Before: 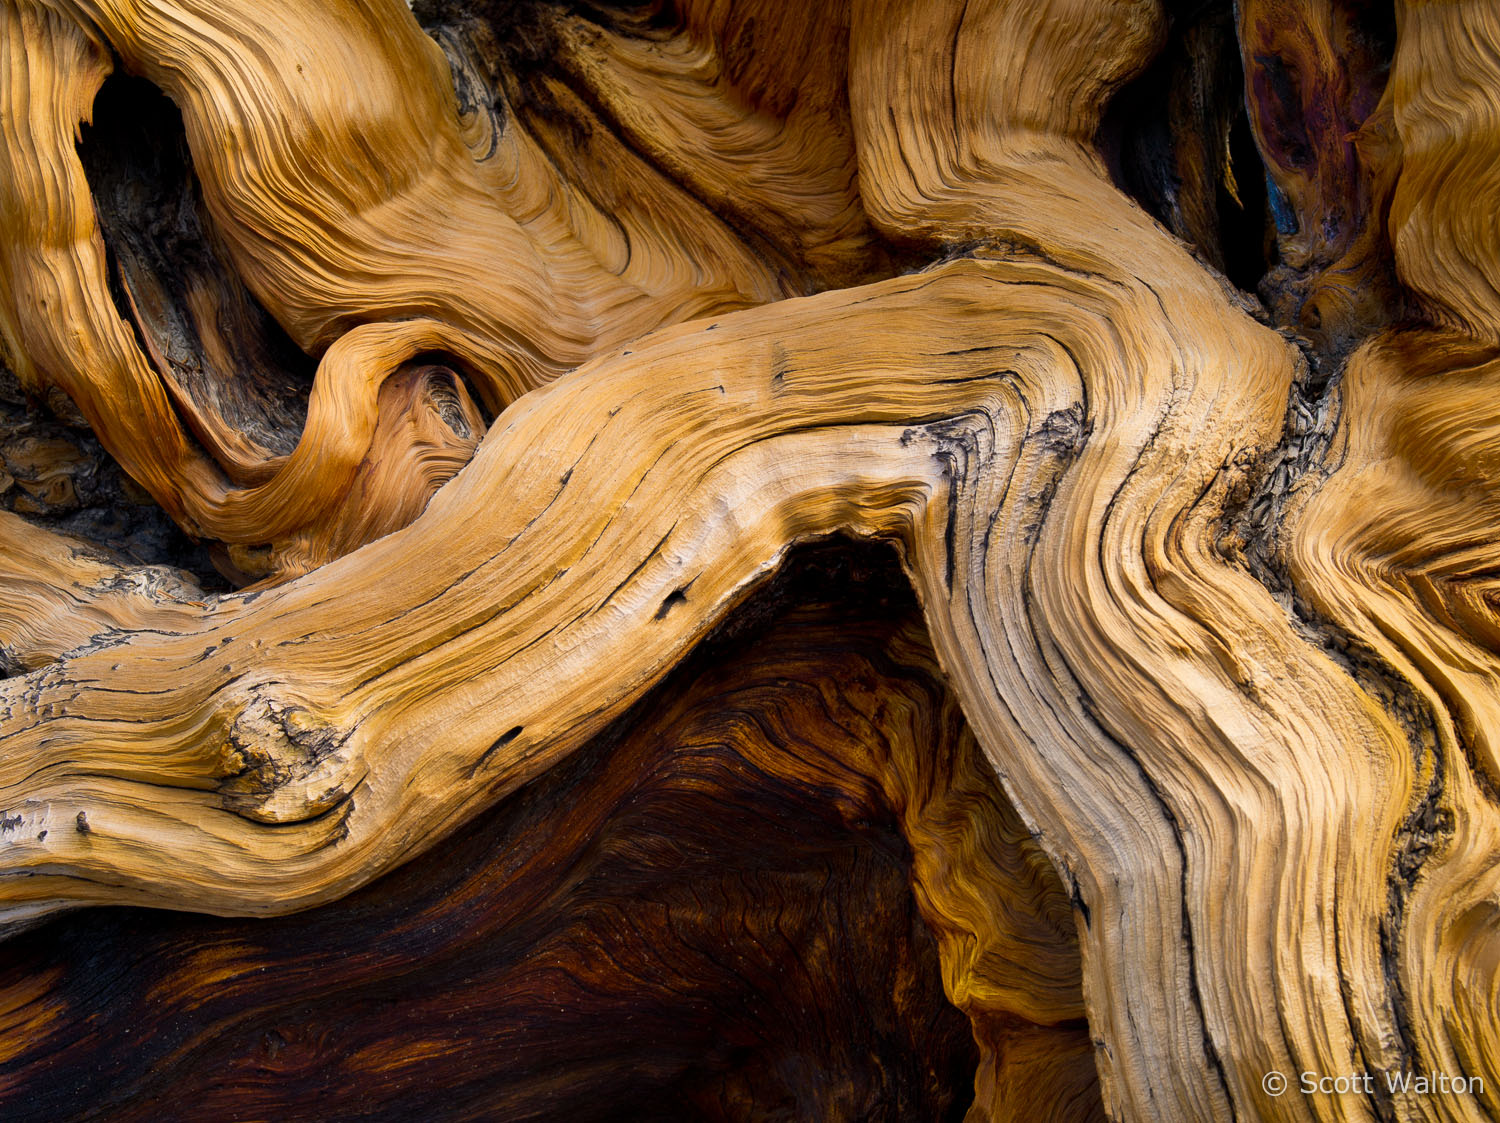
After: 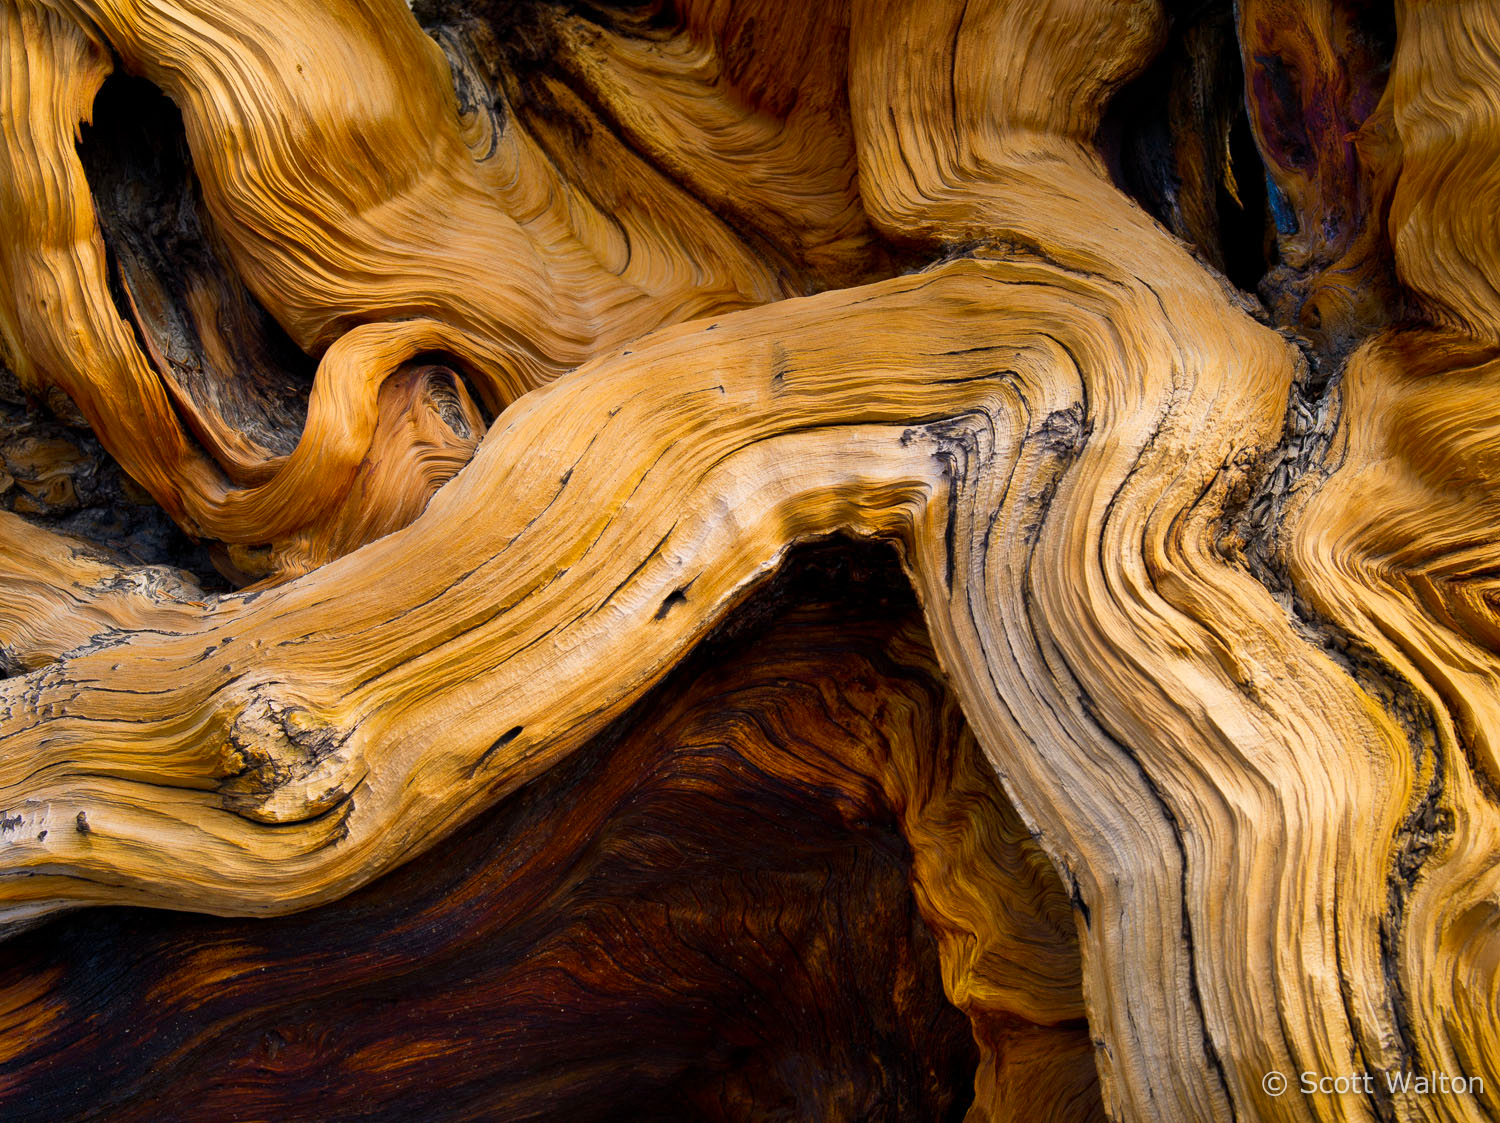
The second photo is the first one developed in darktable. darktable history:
contrast brightness saturation: saturation 0.185
